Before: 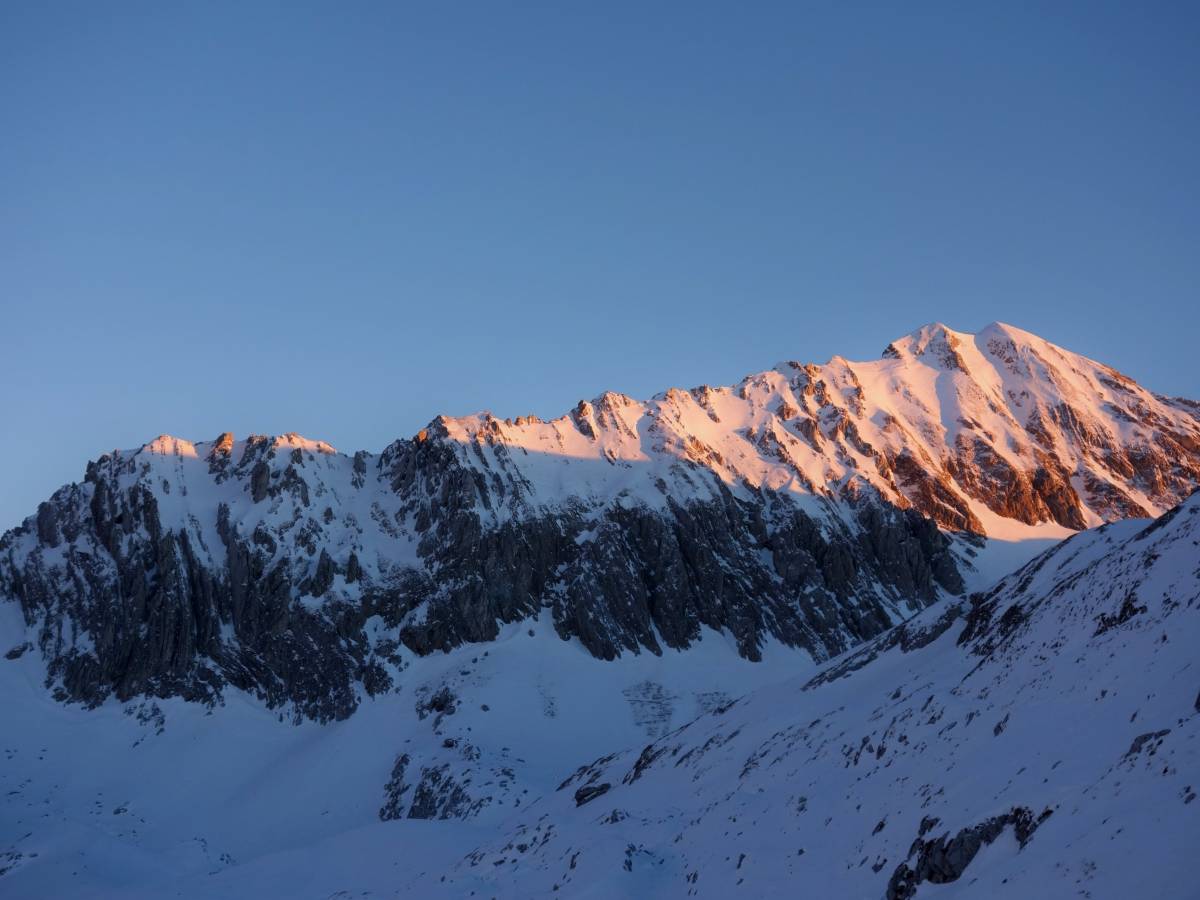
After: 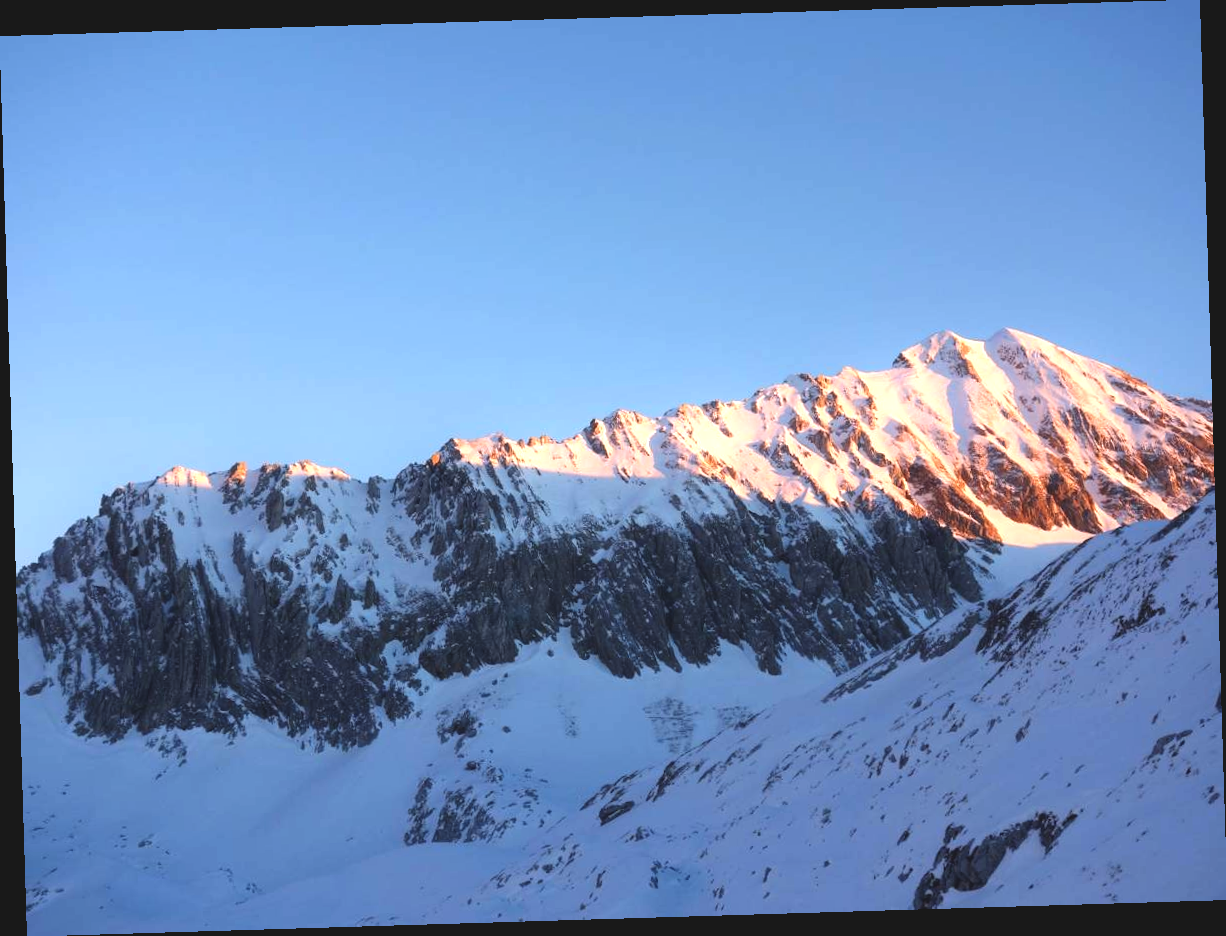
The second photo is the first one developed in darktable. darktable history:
exposure: black level correction -0.005, exposure 1 EV, compensate highlight preservation false
rotate and perspective: rotation -1.75°, automatic cropping off
